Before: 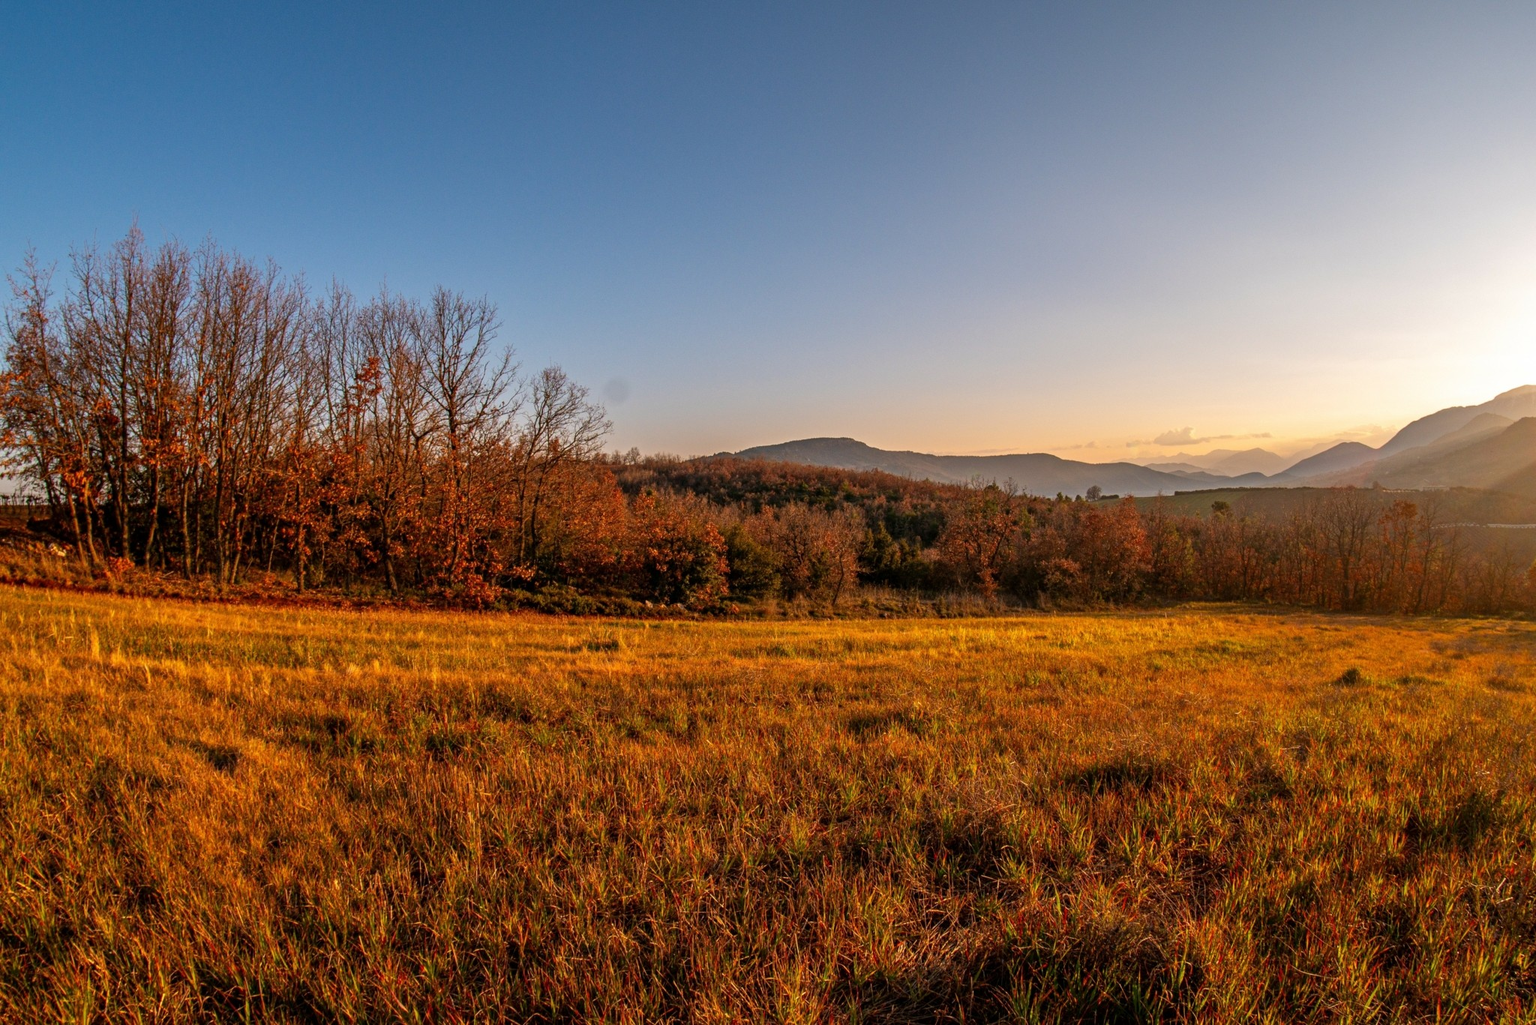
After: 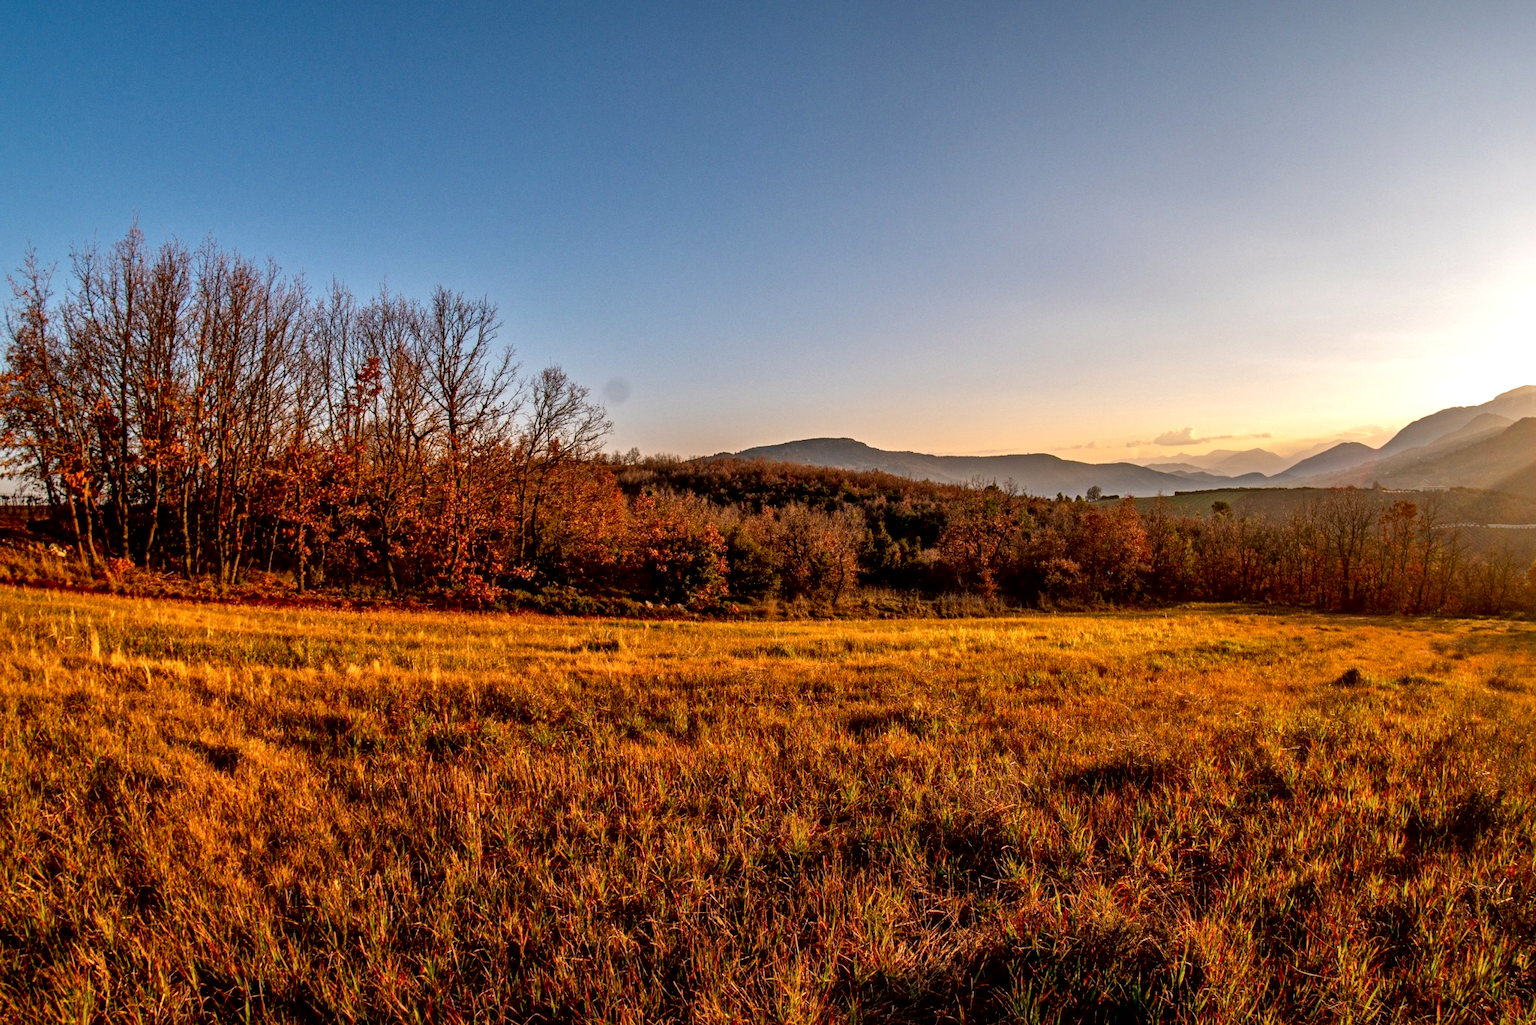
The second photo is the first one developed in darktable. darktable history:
exposure: black level correction 0.009, exposure 0.122 EV, compensate highlight preservation false
local contrast: mode bilateral grid, contrast 24, coarseness 46, detail 152%, midtone range 0.2
